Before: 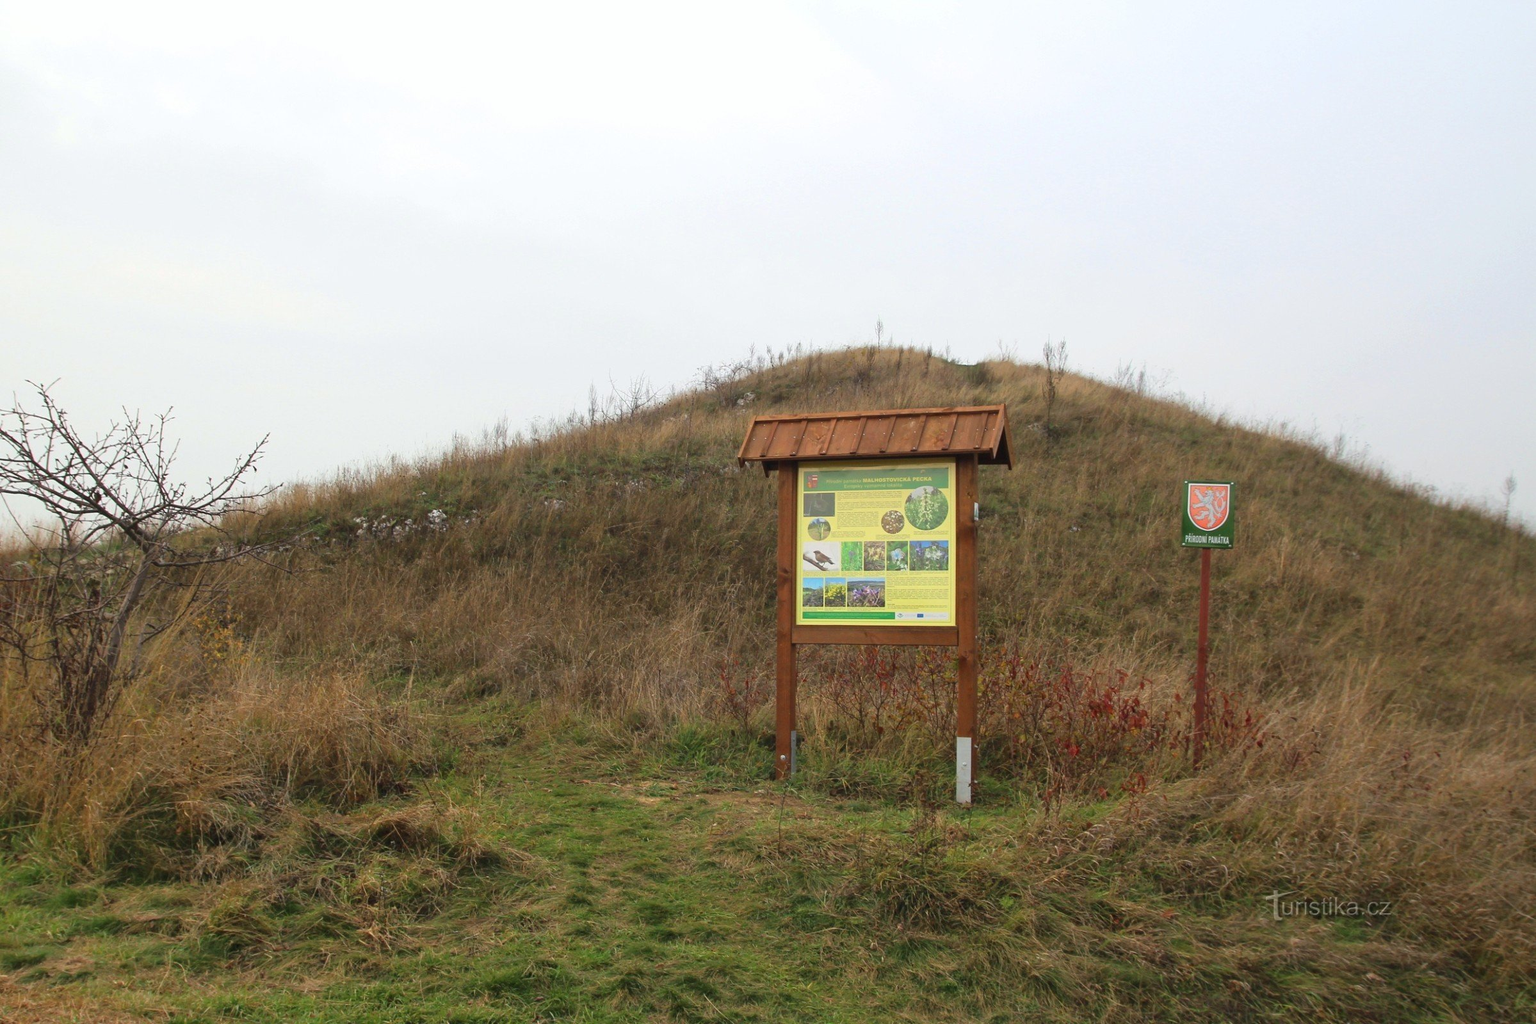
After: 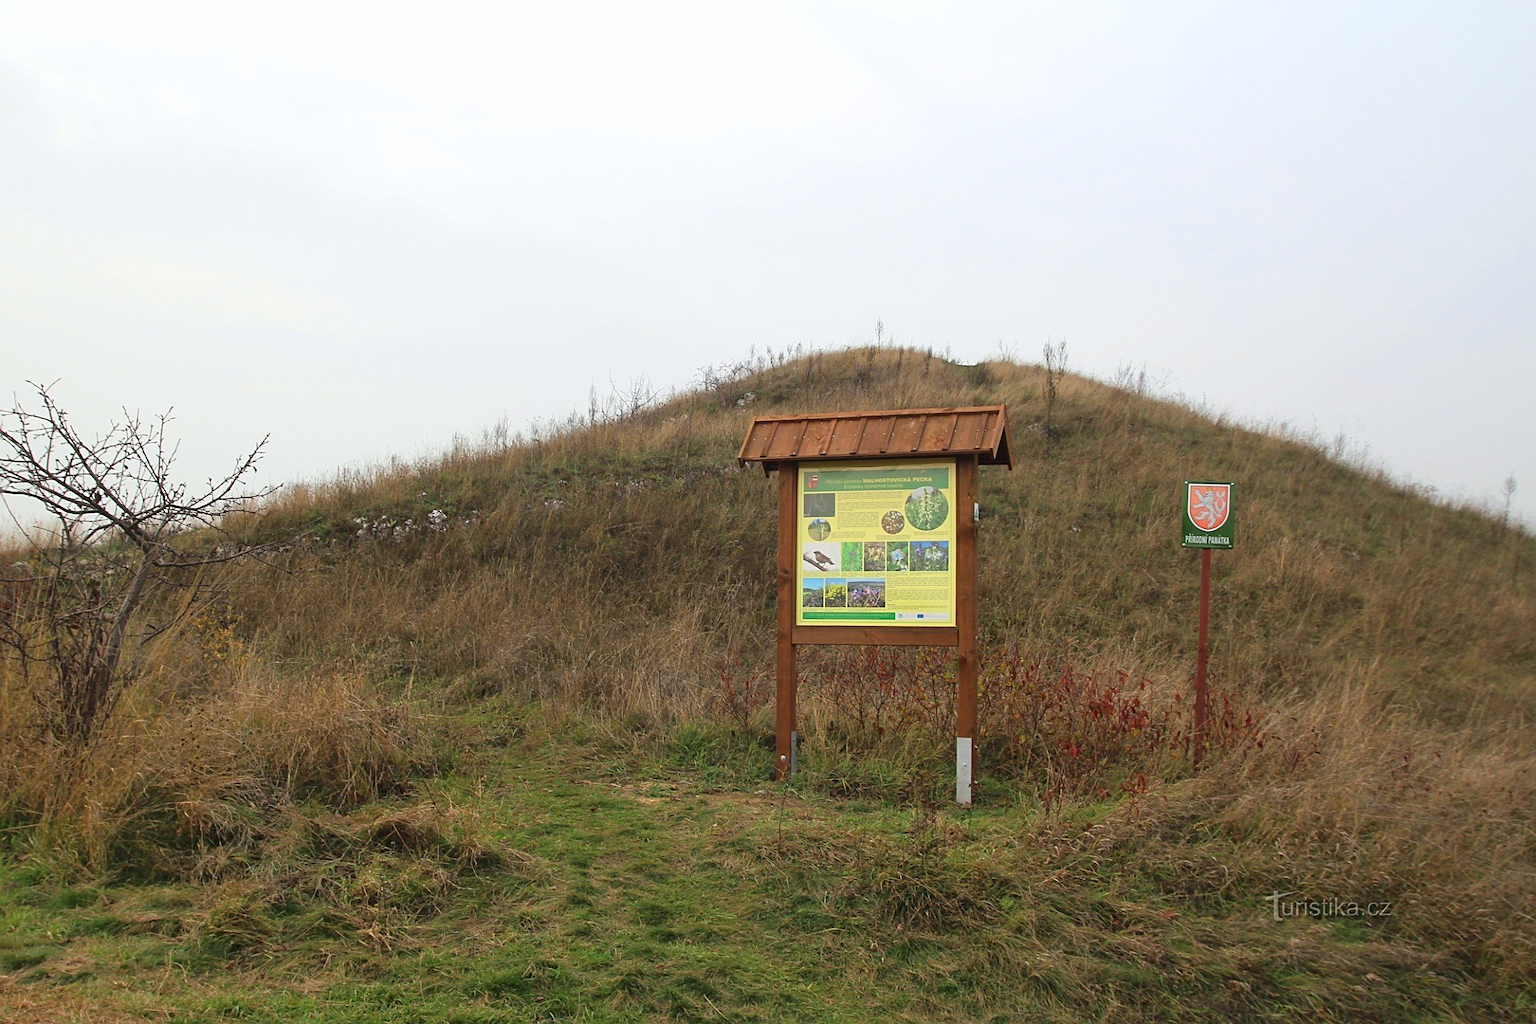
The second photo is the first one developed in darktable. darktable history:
sharpen: amount 0.487
